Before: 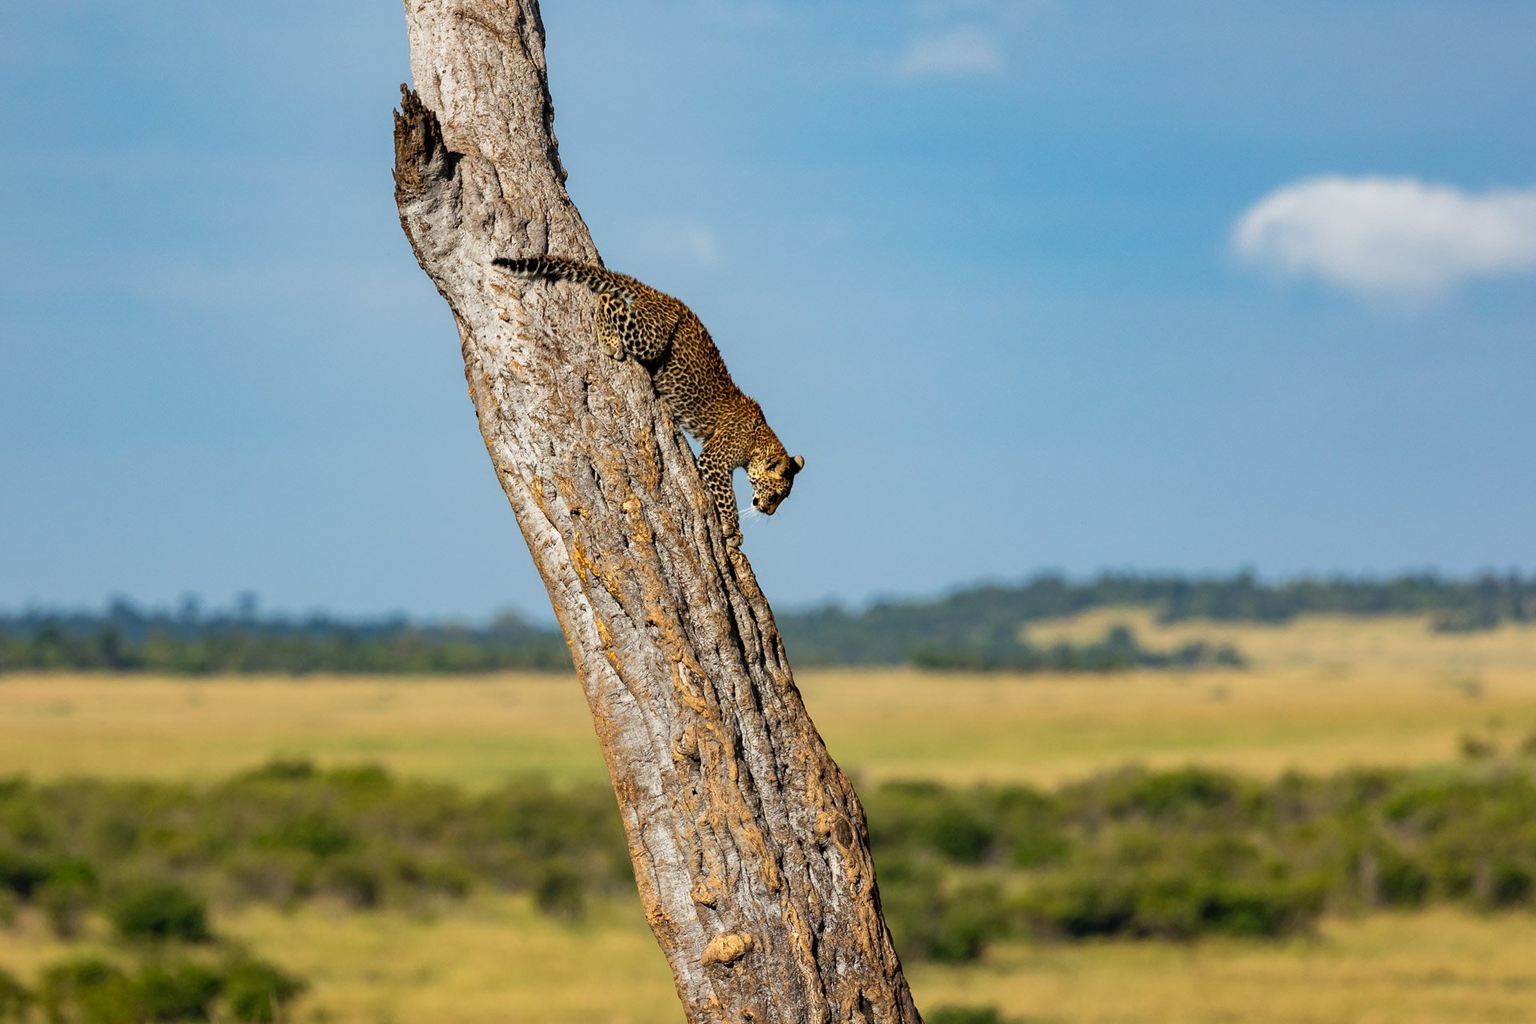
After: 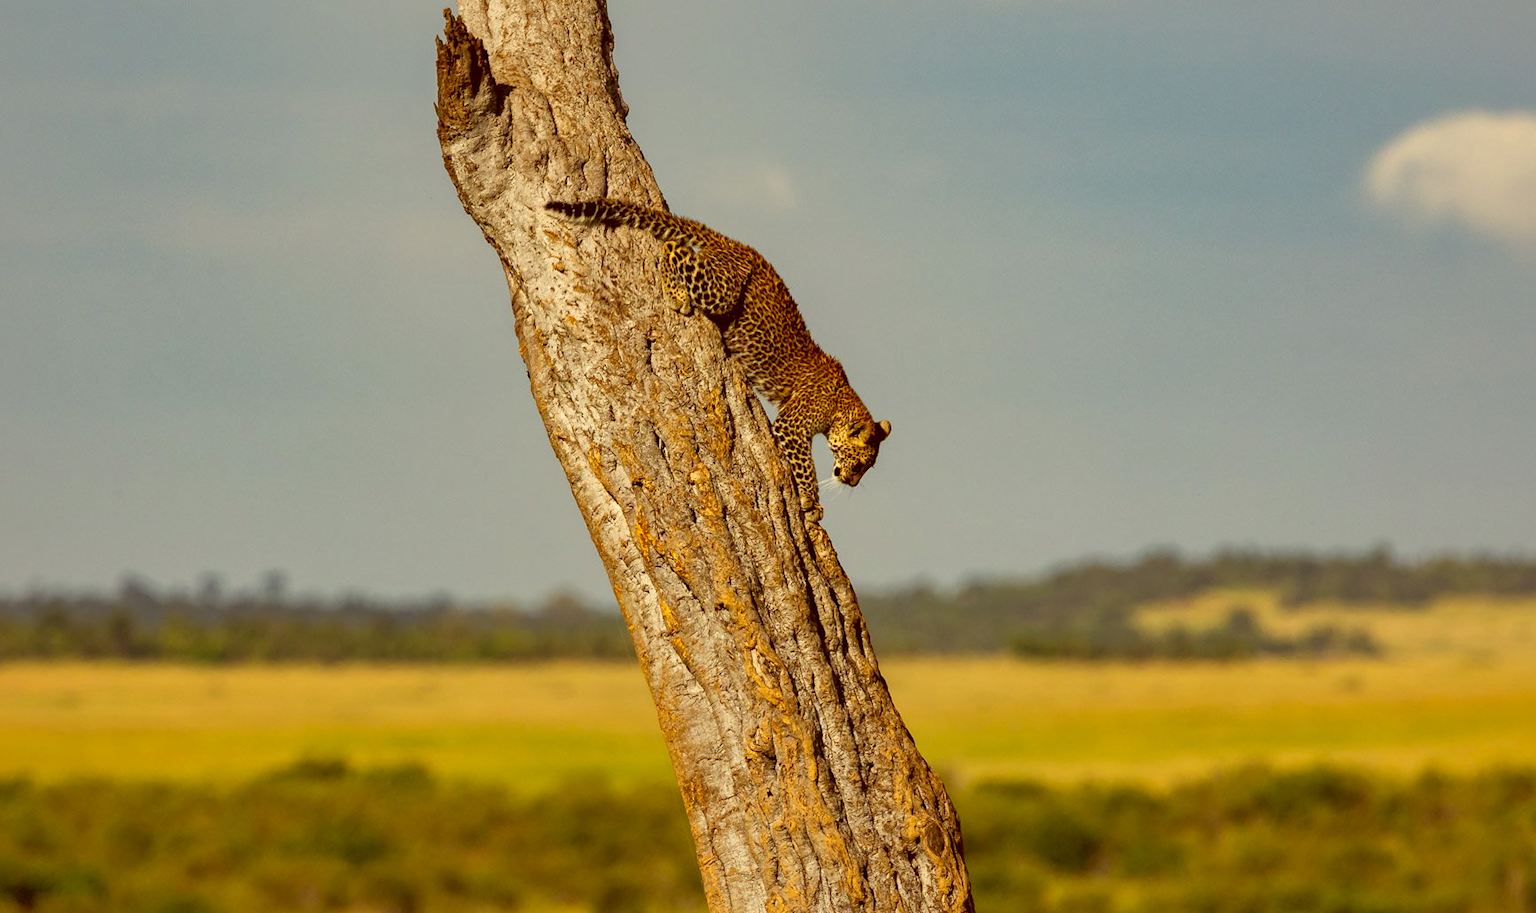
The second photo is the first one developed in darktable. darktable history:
color correction: highlights a* 1.12, highlights b* 24.26, shadows a* 15.58, shadows b* 24.26
shadows and highlights: on, module defaults
crop: top 7.49%, right 9.717%, bottom 11.943%
